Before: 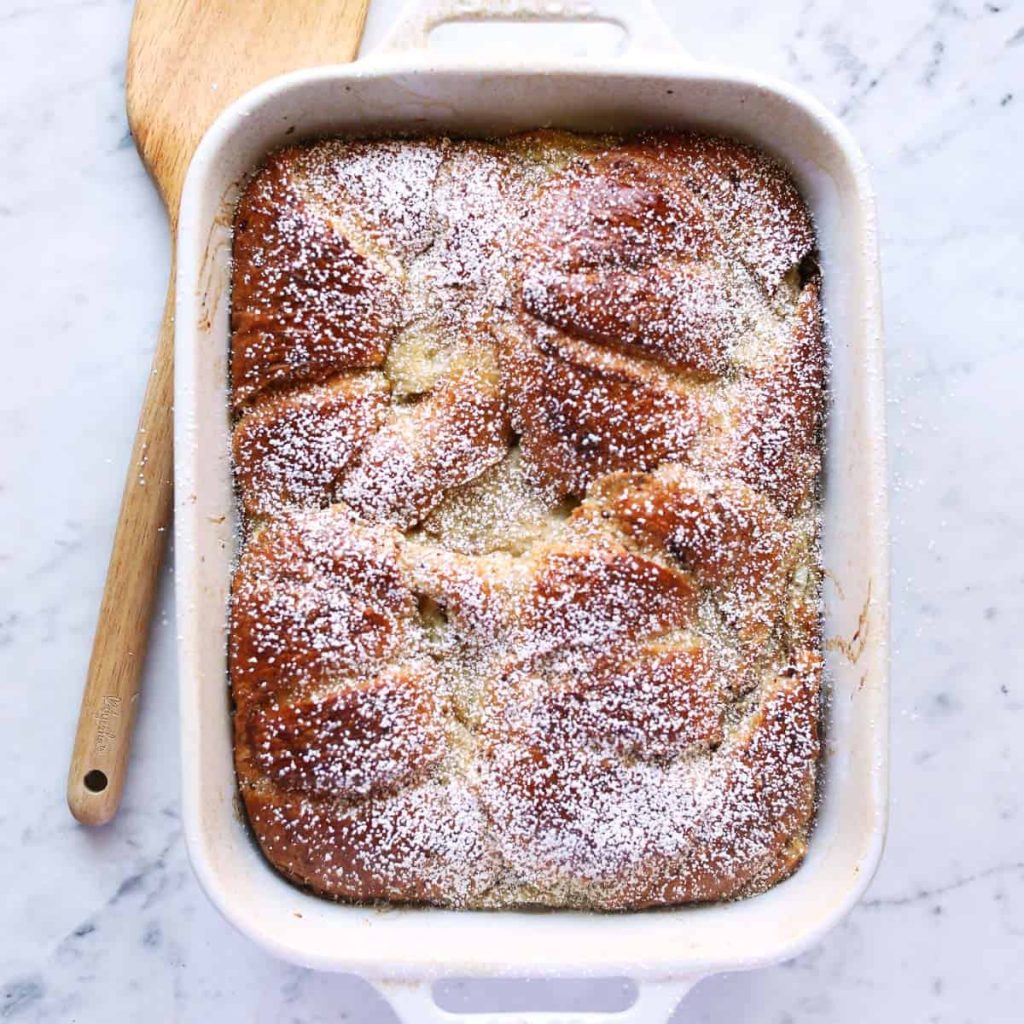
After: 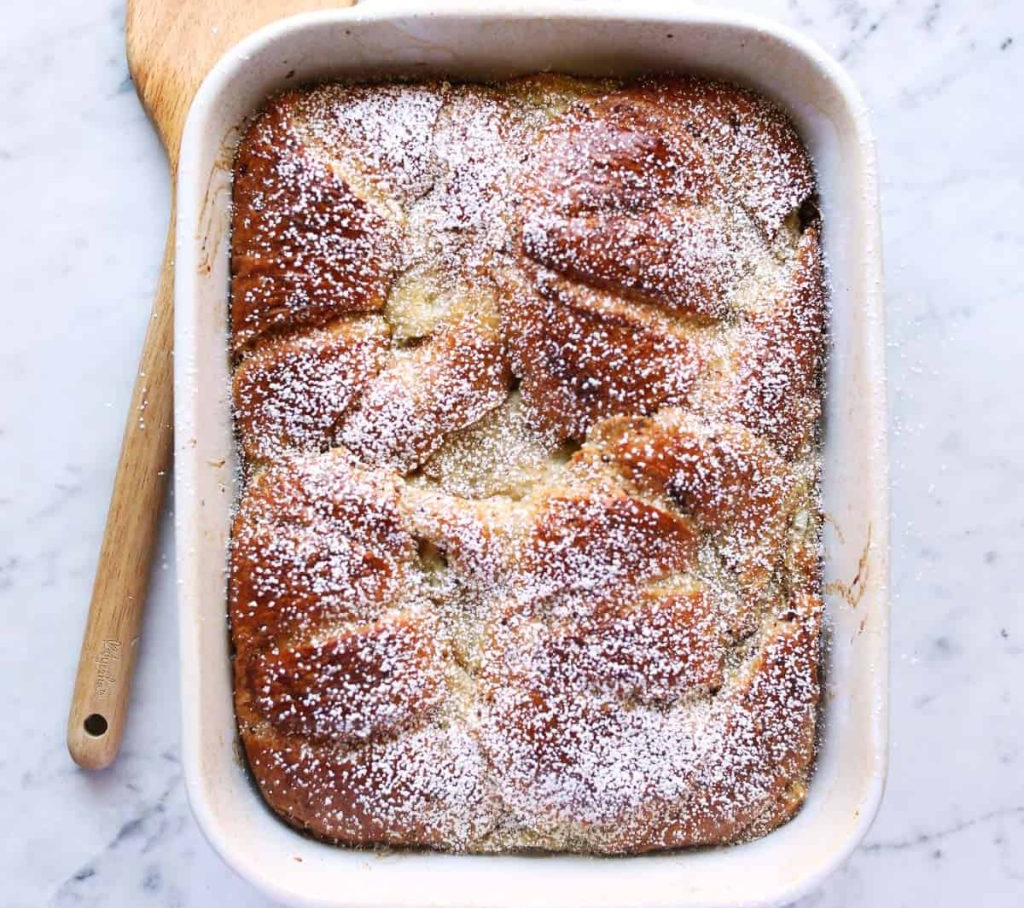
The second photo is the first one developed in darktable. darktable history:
crop and rotate: top 5.566%, bottom 5.74%
